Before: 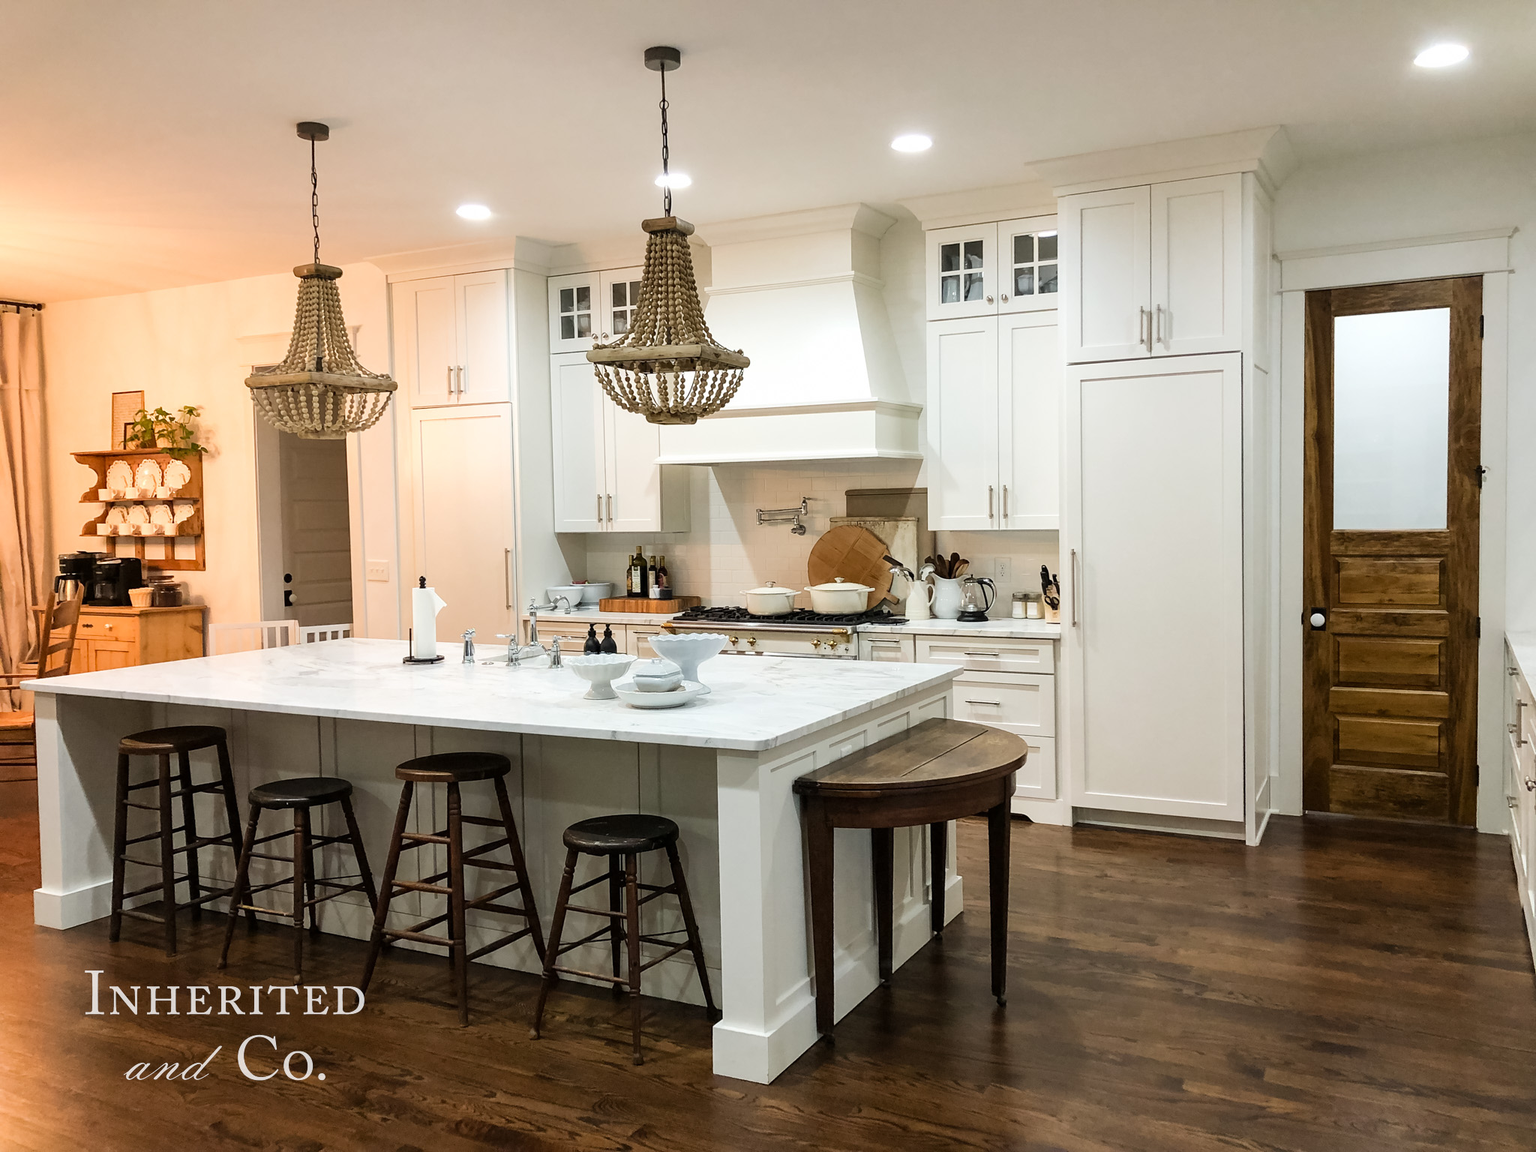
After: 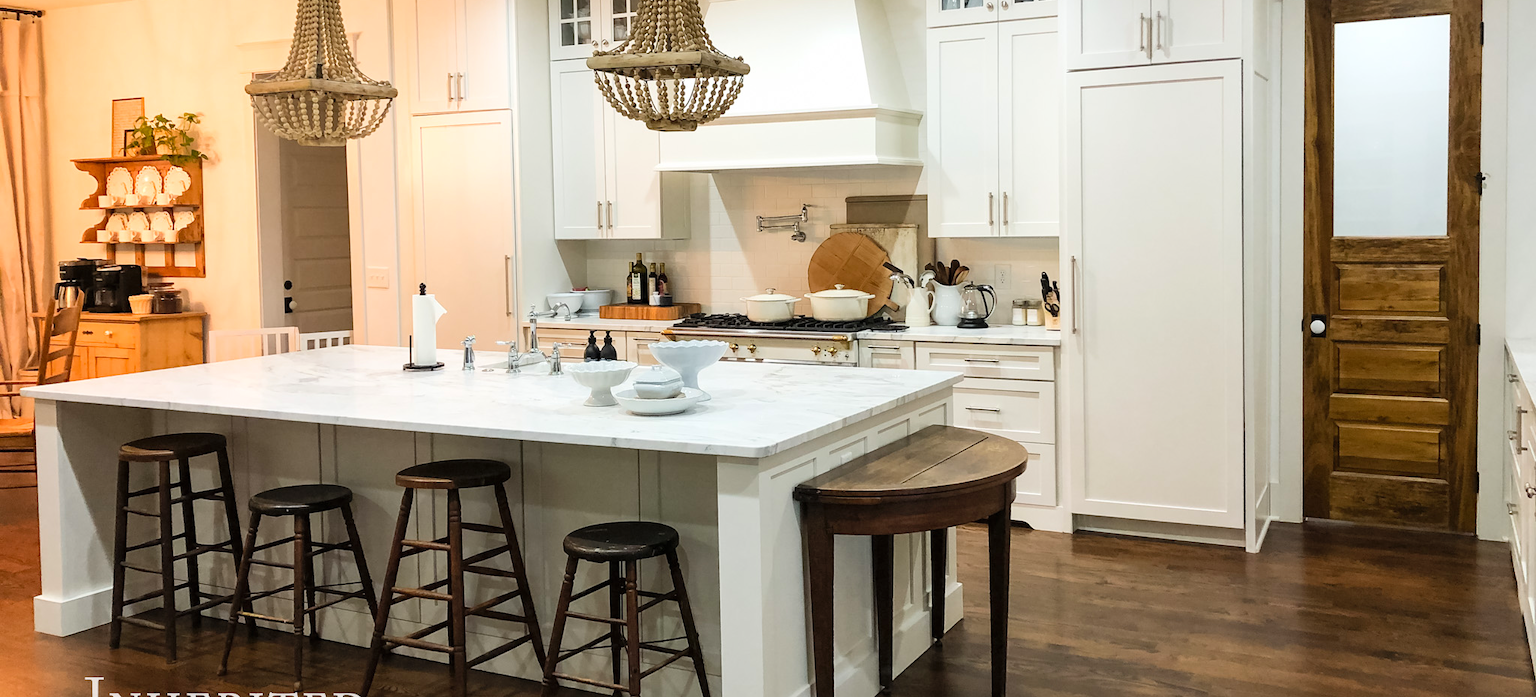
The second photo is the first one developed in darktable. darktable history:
crop and rotate: top 25.482%, bottom 13.953%
contrast brightness saturation: contrast 0.07, brightness 0.077, saturation 0.18
